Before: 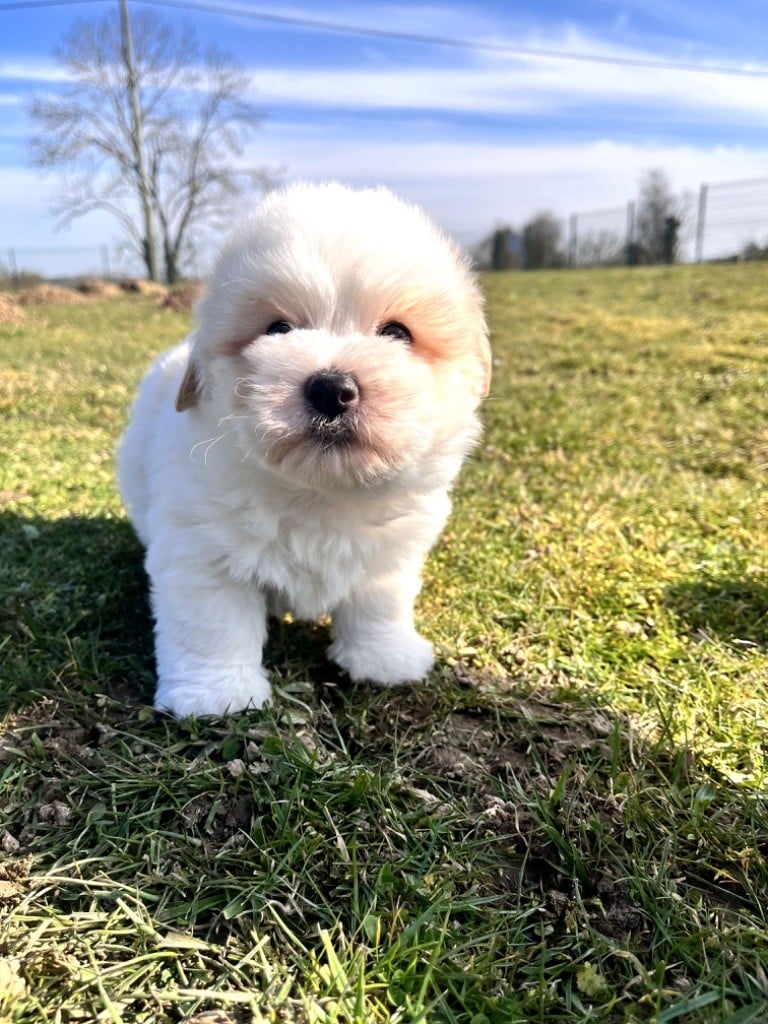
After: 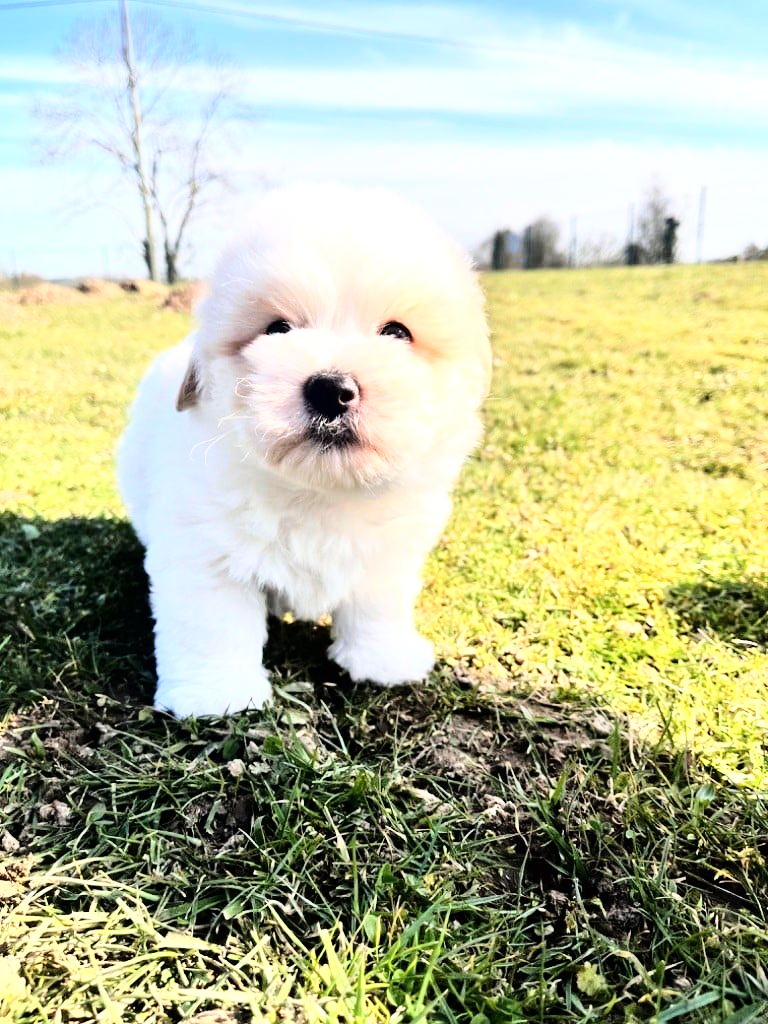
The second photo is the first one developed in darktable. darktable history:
exposure: exposure 0.202 EV, compensate highlight preservation false
base curve: curves: ch0 [(0, 0) (0, 0) (0.002, 0.001) (0.008, 0.003) (0.019, 0.011) (0.037, 0.037) (0.064, 0.11) (0.102, 0.232) (0.152, 0.379) (0.216, 0.524) (0.296, 0.665) (0.394, 0.789) (0.512, 0.881) (0.651, 0.945) (0.813, 0.986) (1, 1)]
tone equalizer: on, module defaults
